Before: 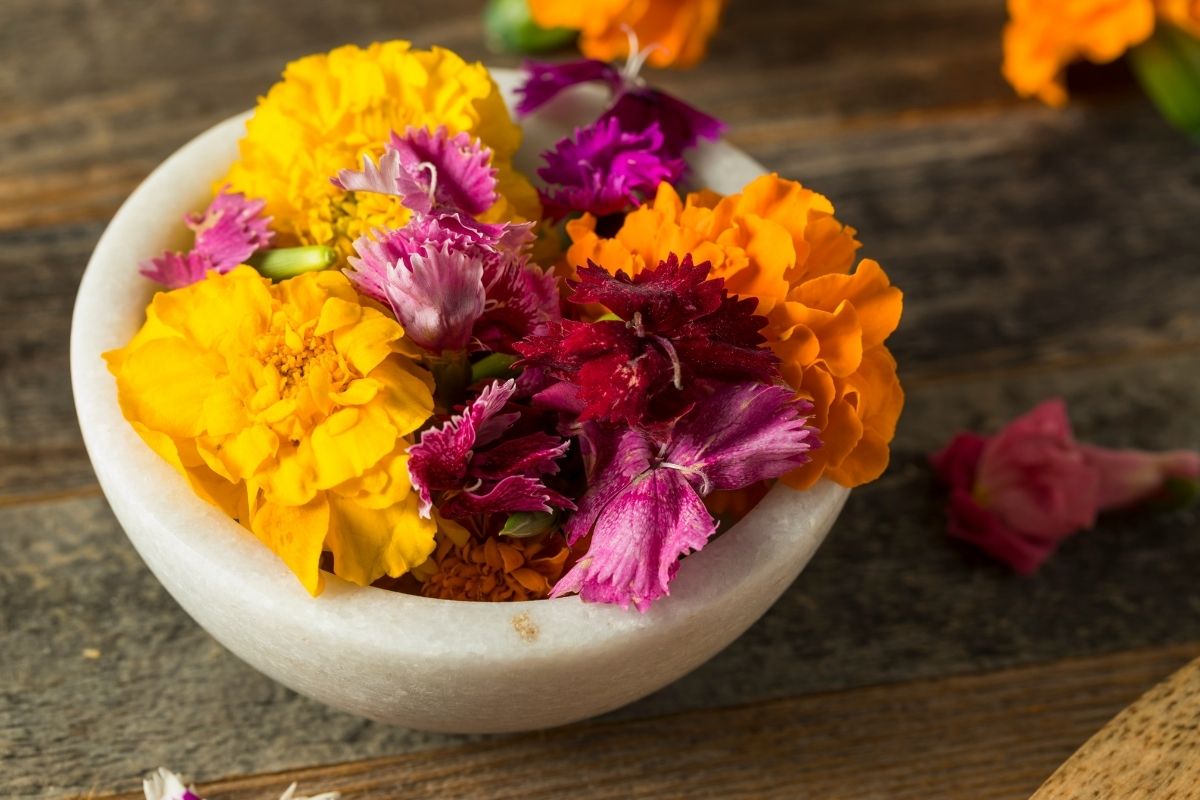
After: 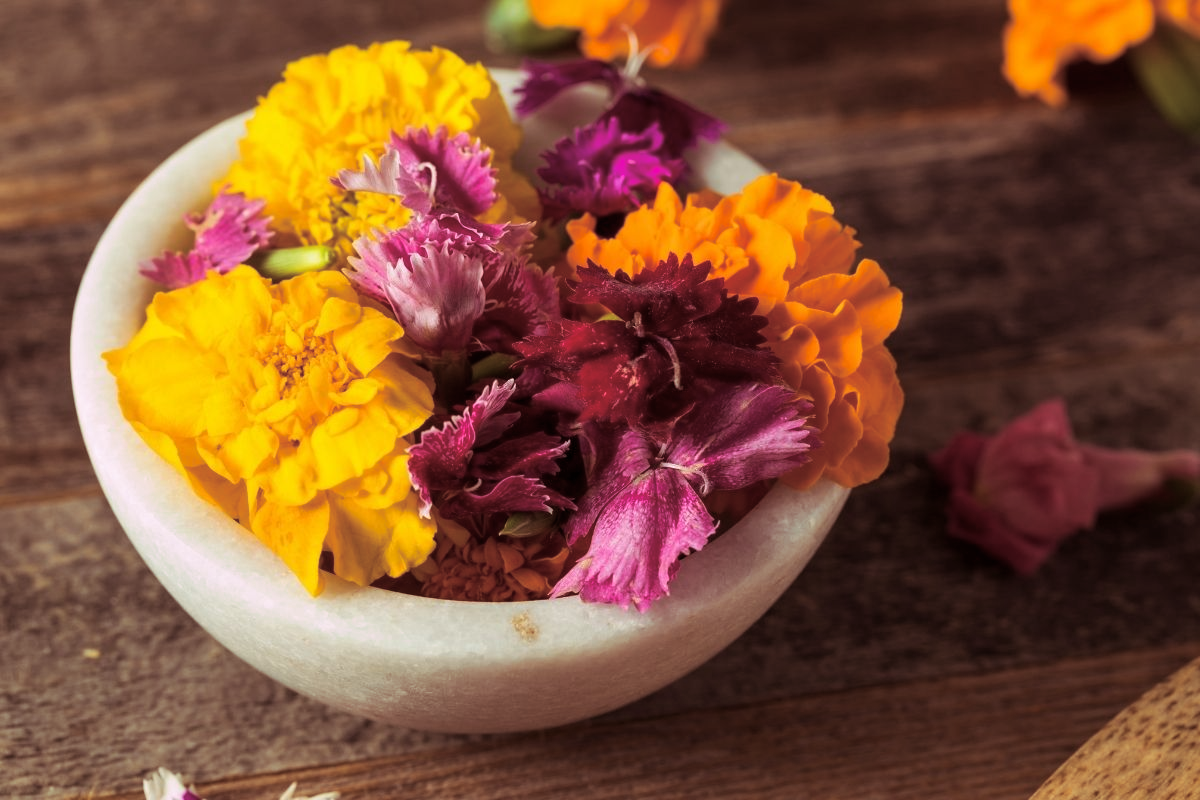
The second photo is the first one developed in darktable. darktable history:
split-toning: highlights › hue 298.8°, highlights › saturation 0.73, compress 41.76%
white balance: emerald 1
